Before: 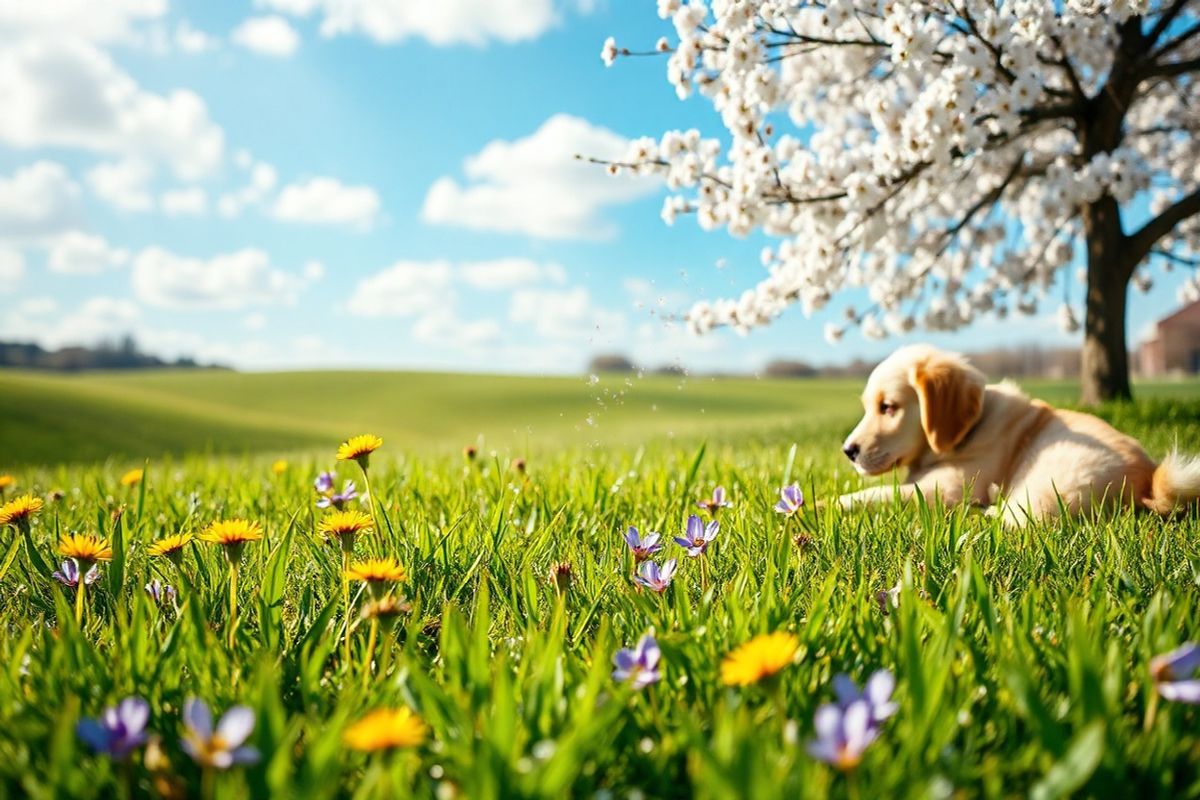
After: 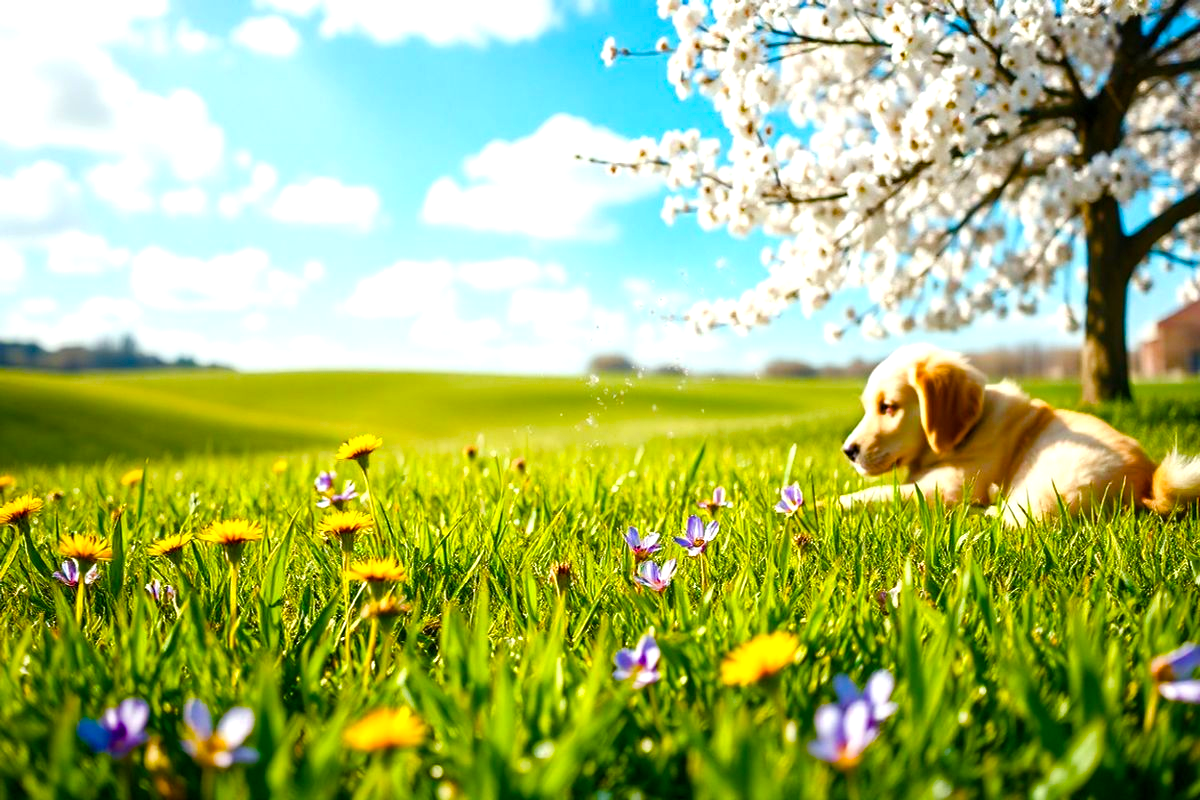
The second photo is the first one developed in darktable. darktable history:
color balance rgb: perceptual saturation grading › global saturation 54.091%, perceptual saturation grading › highlights -50.371%, perceptual saturation grading › mid-tones 40.181%, perceptual saturation grading › shadows 30.491%, perceptual brilliance grading › global brilliance 10.989%, global vibrance 20%
